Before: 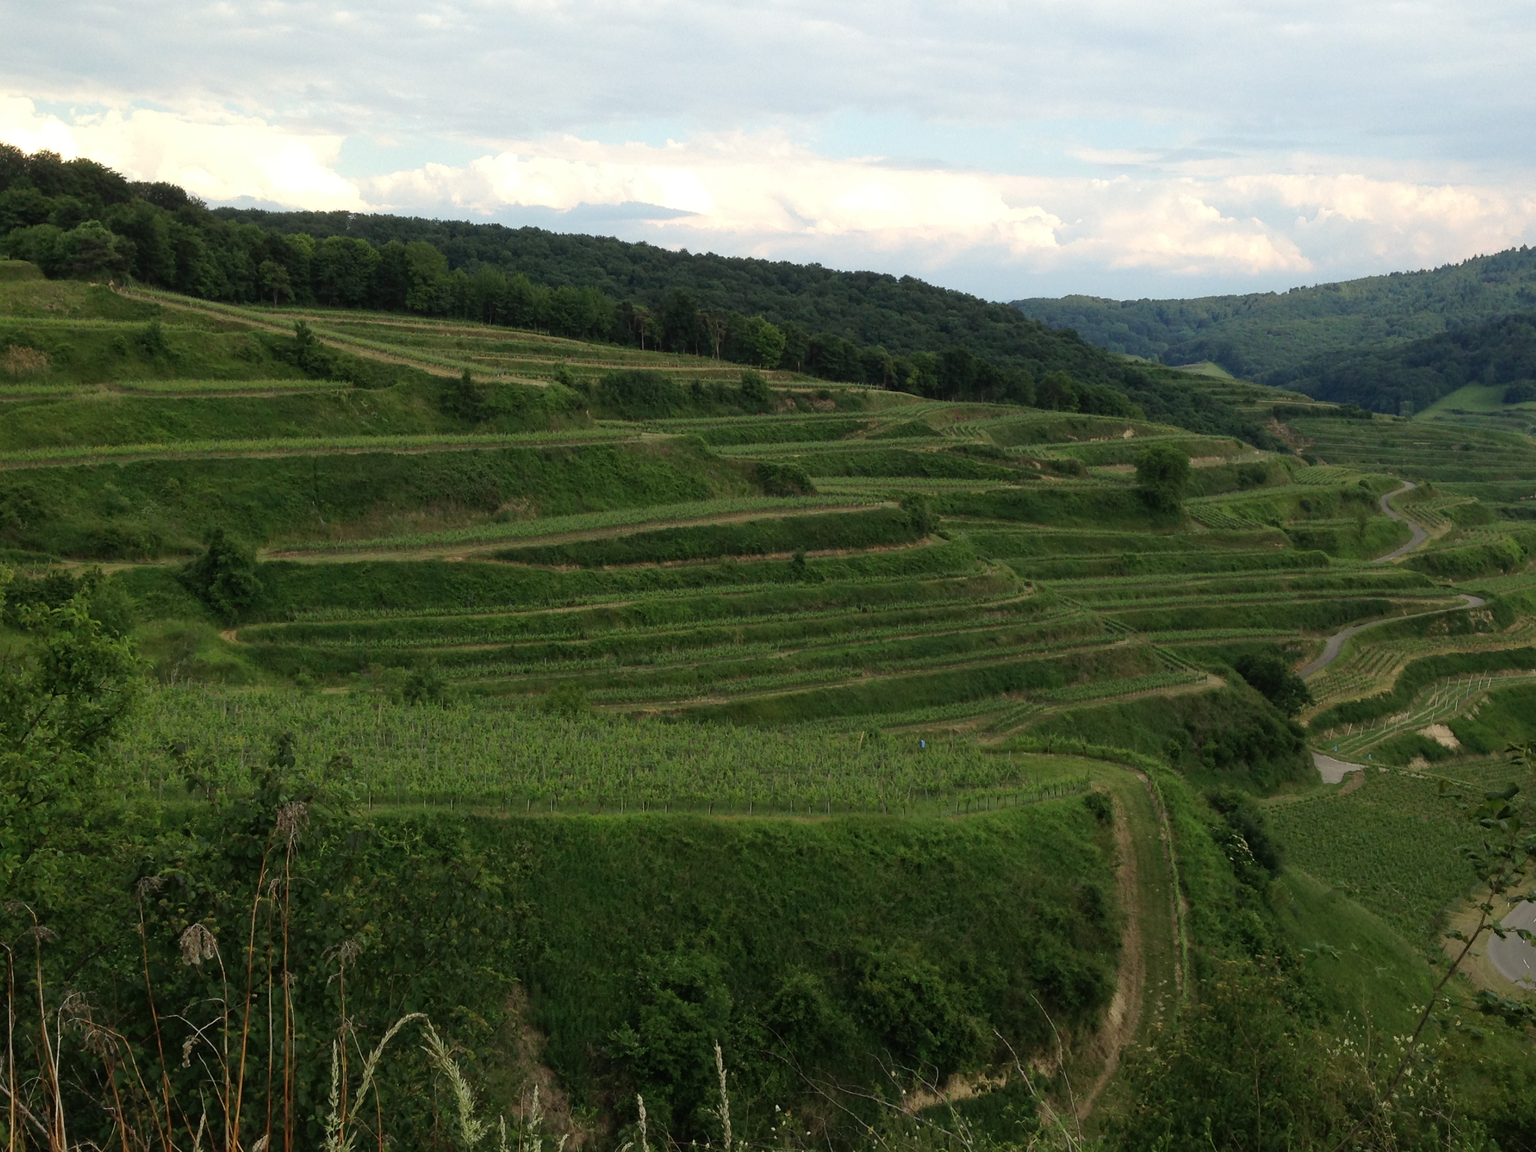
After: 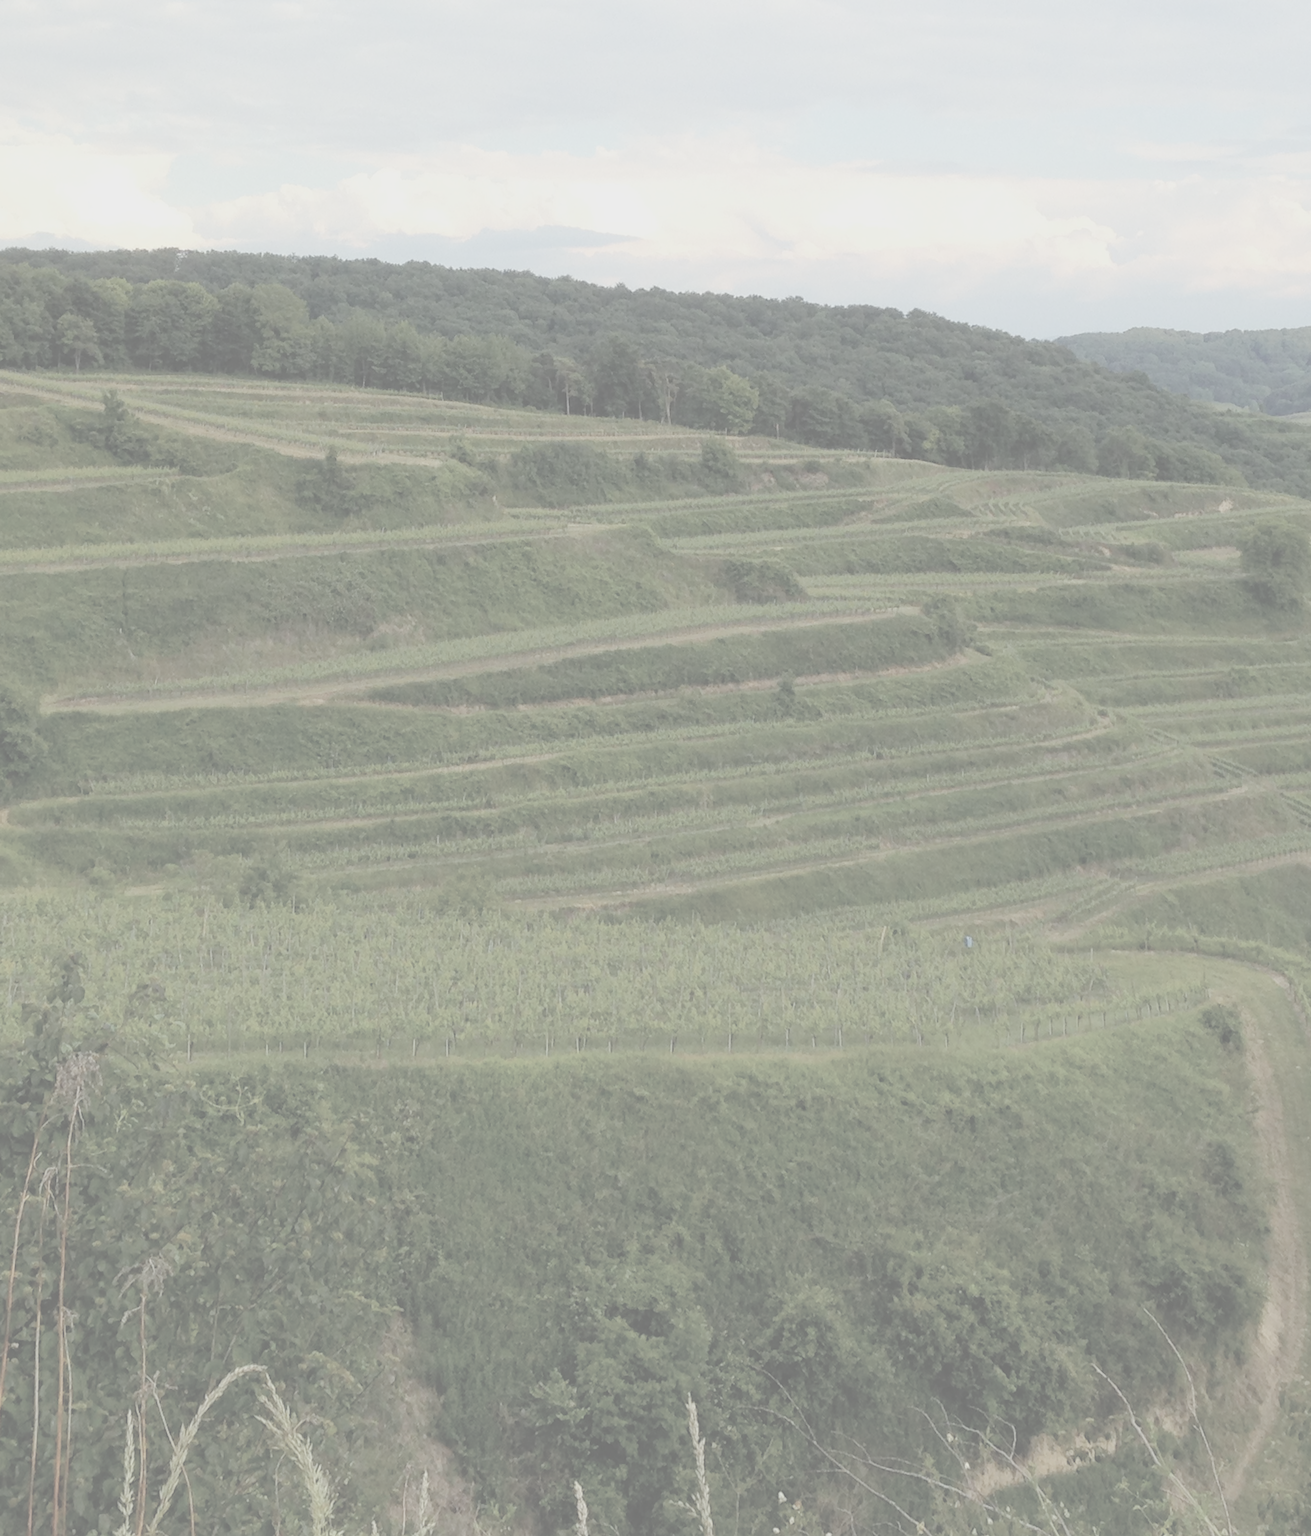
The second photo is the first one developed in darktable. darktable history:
crop and rotate: left 13.342%, right 19.991%
color balance rgb: linear chroma grading › global chroma 15%, perceptual saturation grading › global saturation 30%
contrast brightness saturation: contrast -0.32, brightness 0.75, saturation -0.78
rotate and perspective: rotation -1.68°, lens shift (vertical) -0.146, crop left 0.049, crop right 0.912, crop top 0.032, crop bottom 0.96
